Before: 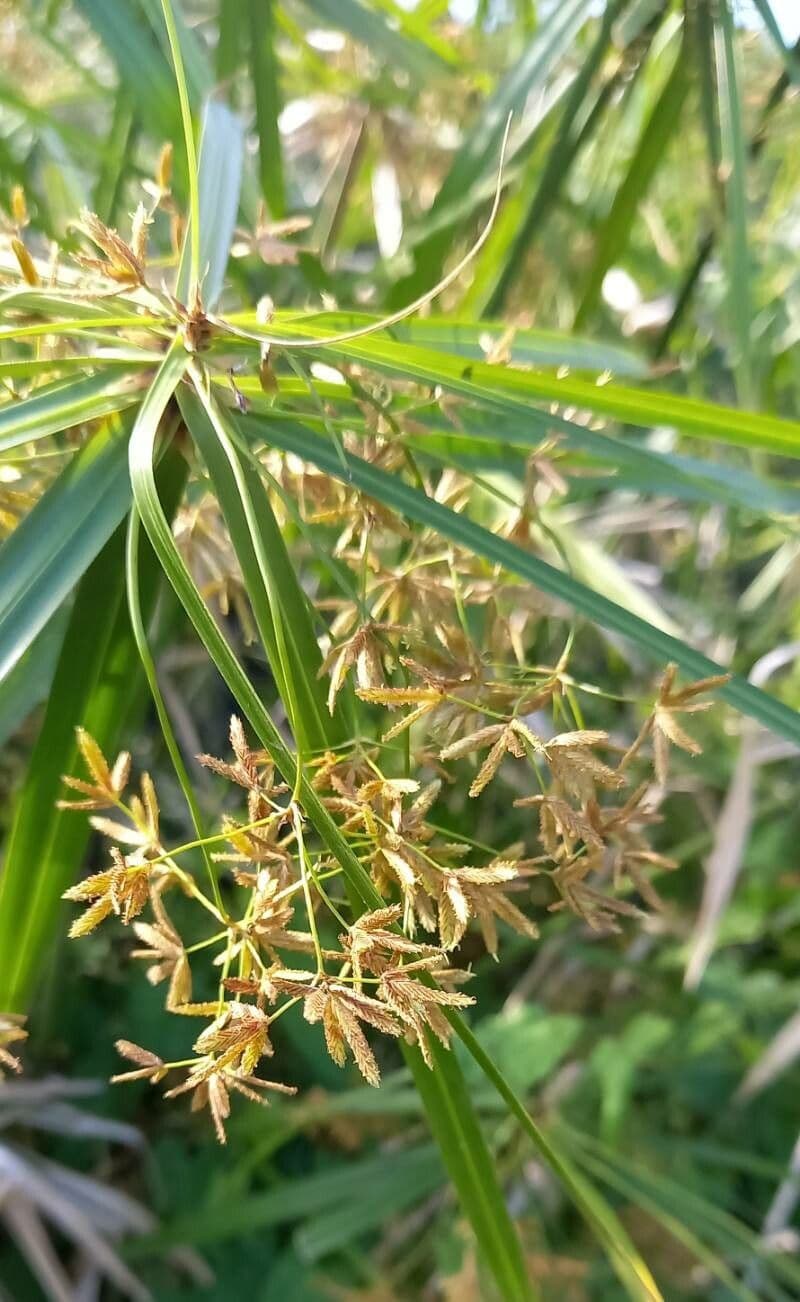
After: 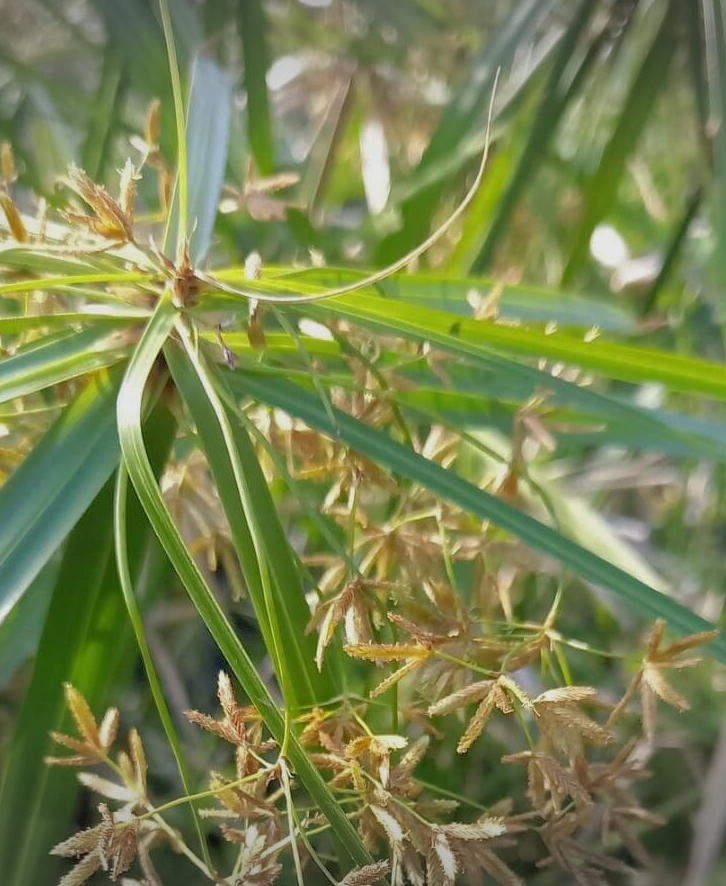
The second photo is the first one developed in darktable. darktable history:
tone equalizer: -8 EV 0.246 EV, -7 EV 0.411 EV, -6 EV 0.445 EV, -5 EV 0.232 EV, -3 EV -0.282 EV, -2 EV -0.403 EV, -1 EV -0.393 EV, +0 EV -0.268 EV, edges refinement/feathering 500, mask exposure compensation -1.57 EV, preserve details no
vignetting: fall-off start 99.45%, brightness -0.476, width/height ratio 1.308, unbound false
crop: left 1.59%, top 3.38%, right 7.557%, bottom 28.494%
